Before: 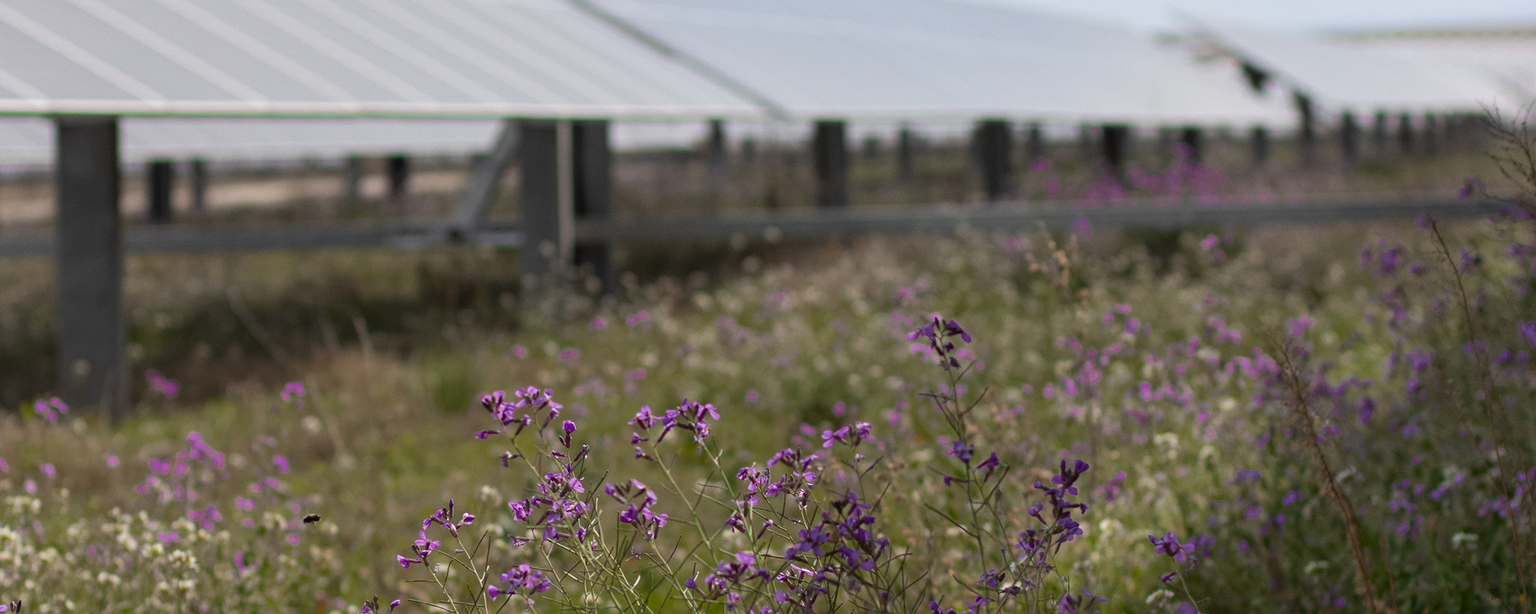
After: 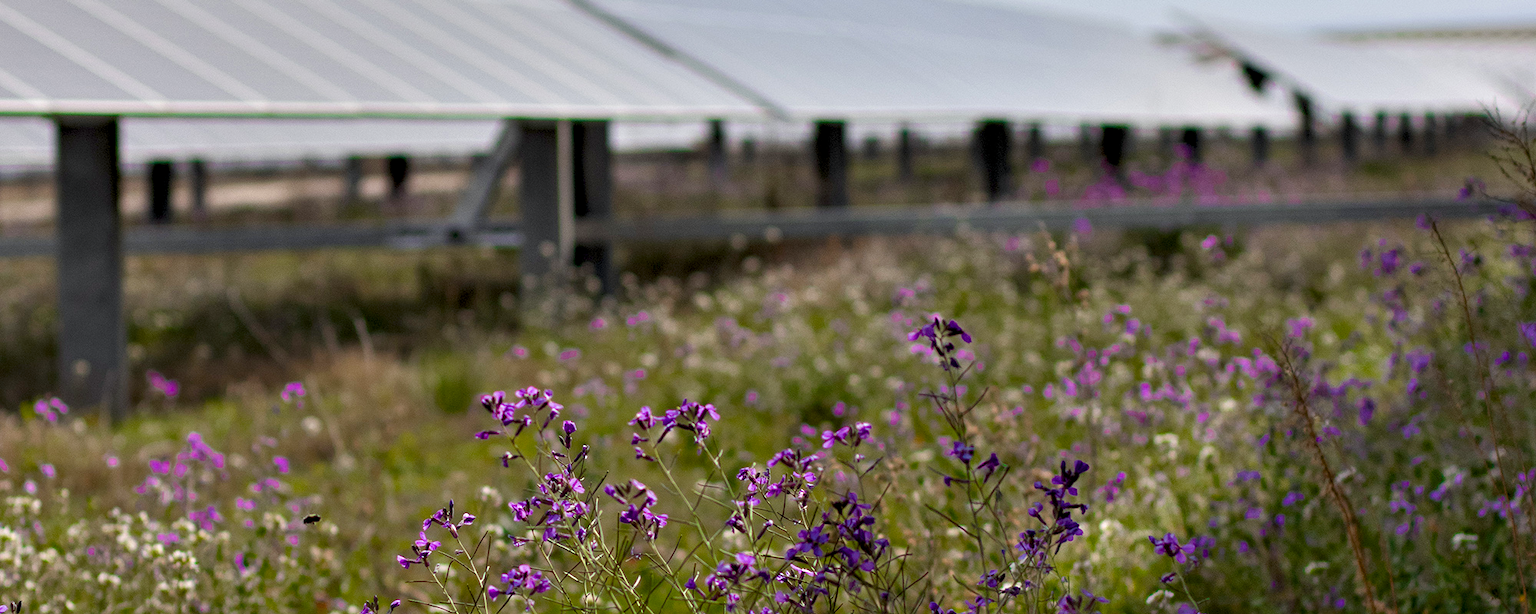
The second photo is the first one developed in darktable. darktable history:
contrast equalizer: y [[0.6 ×6], [0.55 ×6], [0 ×6], [0 ×6], [0 ×6]]
color balance rgb: linear chroma grading › global chroma 3.34%, perceptual saturation grading › global saturation 9.308%, perceptual saturation grading › highlights -13.674%, perceptual saturation grading › mid-tones 14.427%, perceptual saturation grading › shadows 22.774%, contrast -9.66%
